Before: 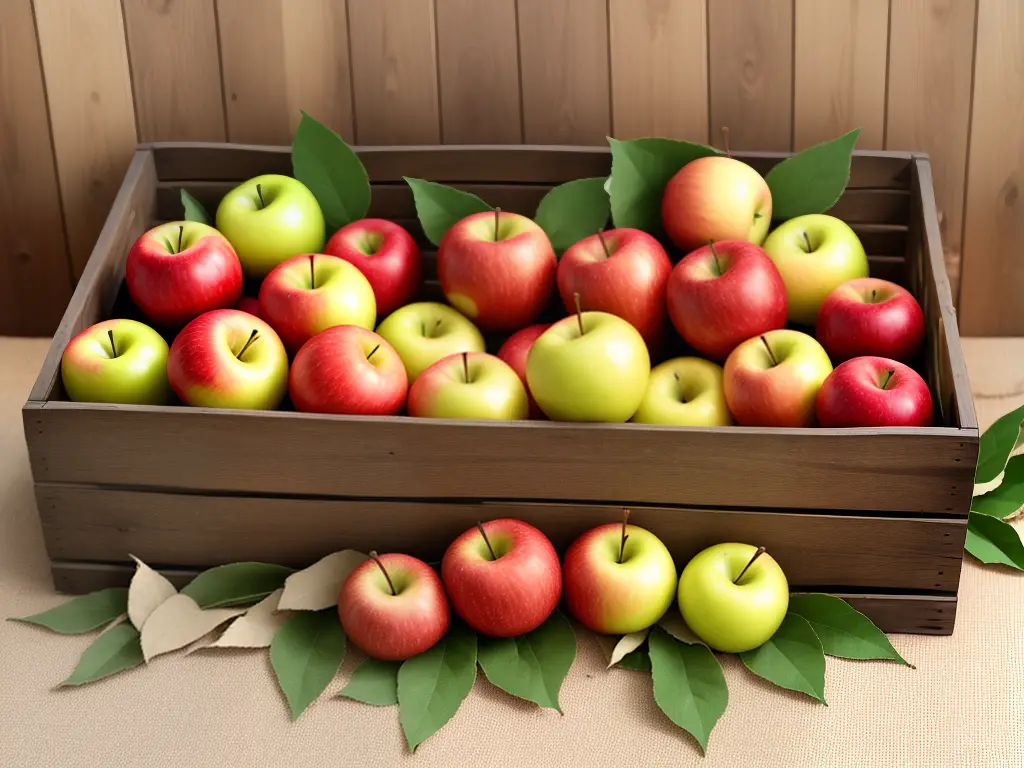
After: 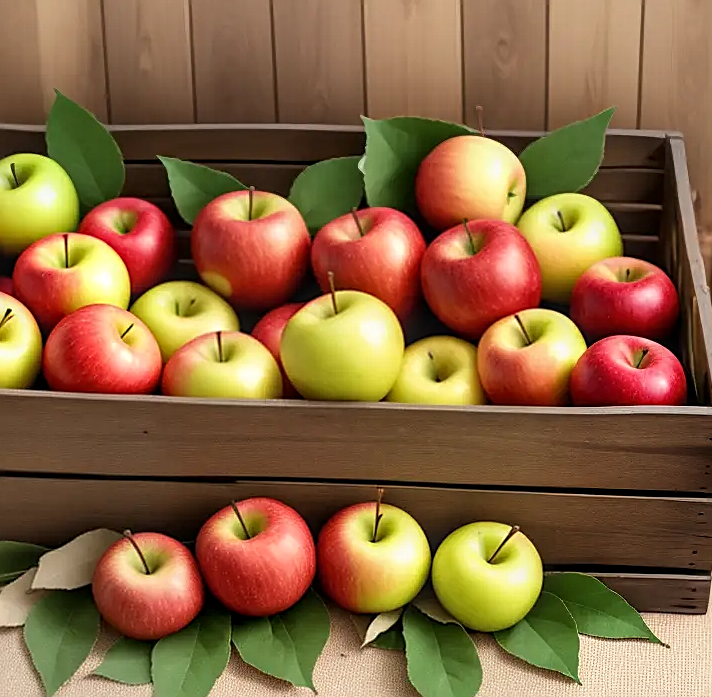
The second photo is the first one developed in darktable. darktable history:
crop and rotate: left 24.034%, top 2.838%, right 6.406%, bottom 6.299%
sharpen: on, module defaults
local contrast: on, module defaults
